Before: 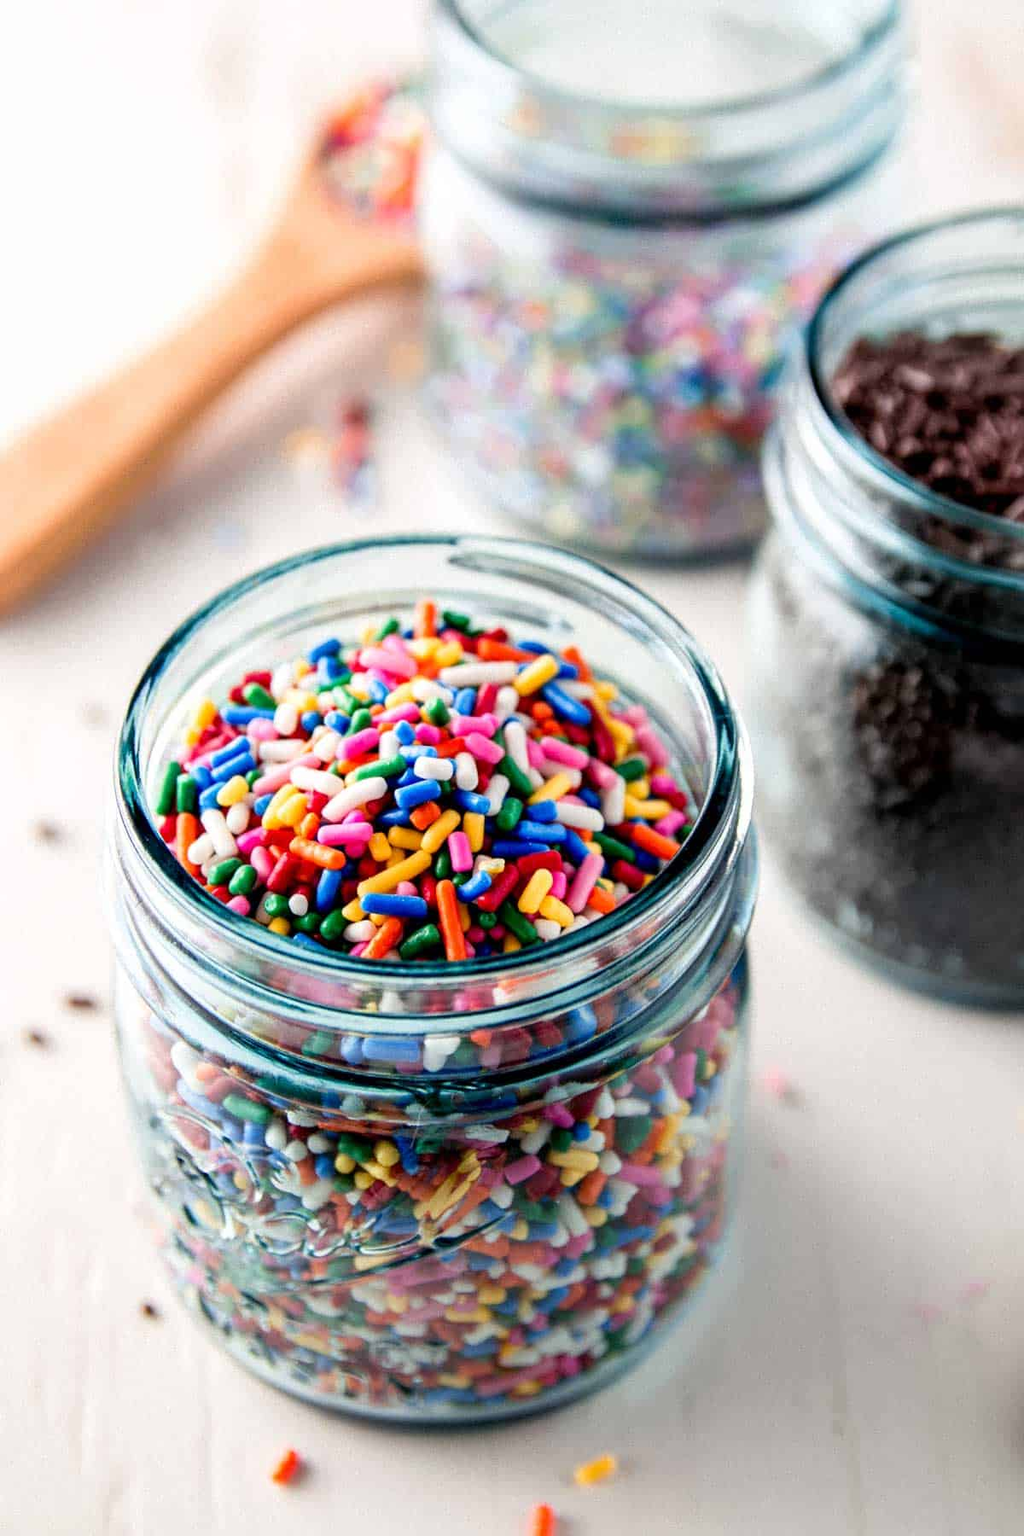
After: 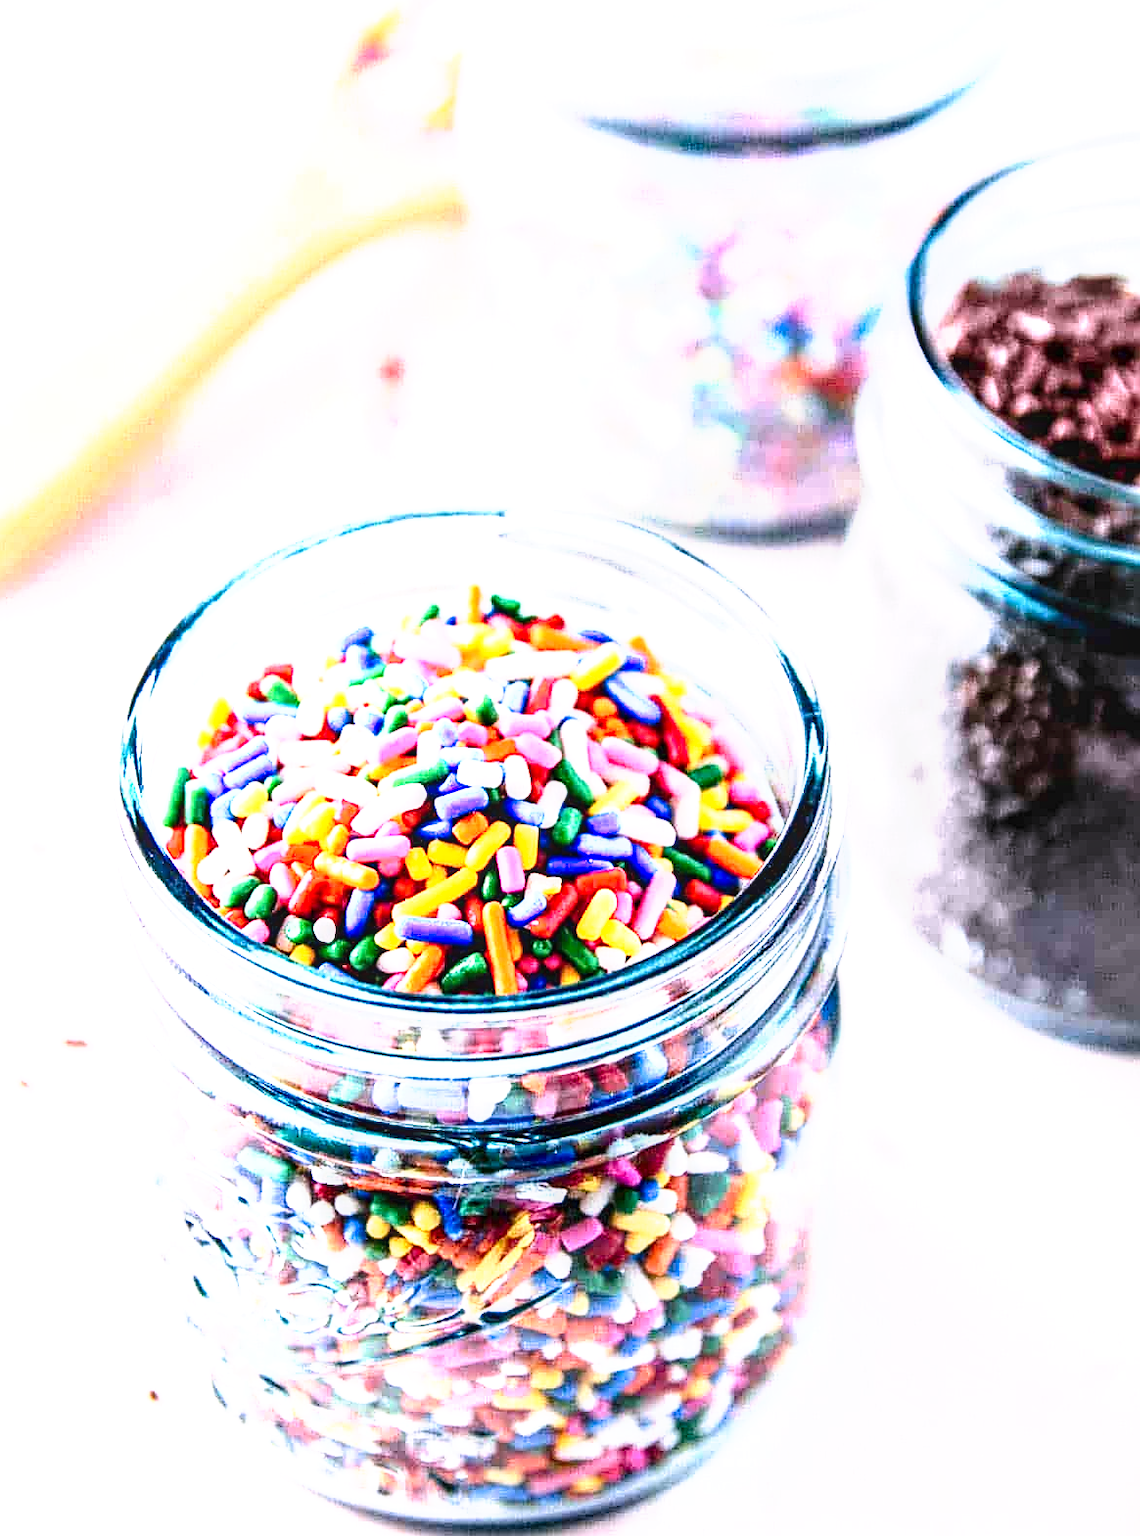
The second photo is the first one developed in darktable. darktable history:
white balance: red 1.066, blue 1.119
levels: levels [0, 0.478, 1]
exposure: exposure 1.137 EV, compensate highlight preservation false
local contrast: on, module defaults
crop: left 1.507%, top 6.147%, right 1.379%, bottom 6.637%
tone curve: curves: ch0 [(0, 0) (0.003, 0.002) (0.011, 0.009) (0.025, 0.02) (0.044, 0.036) (0.069, 0.057) (0.1, 0.081) (0.136, 0.115) (0.177, 0.153) (0.224, 0.202) (0.277, 0.264) (0.335, 0.333) (0.399, 0.409) (0.468, 0.491) (0.543, 0.58) (0.623, 0.675) (0.709, 0.777) (0.801, 0.88) (0.898, 0.98) (1, 1)], preserve colors none
contrast brightness saturation: contrast 0.24, brightness 0.09
sharpen: on, module defaults
